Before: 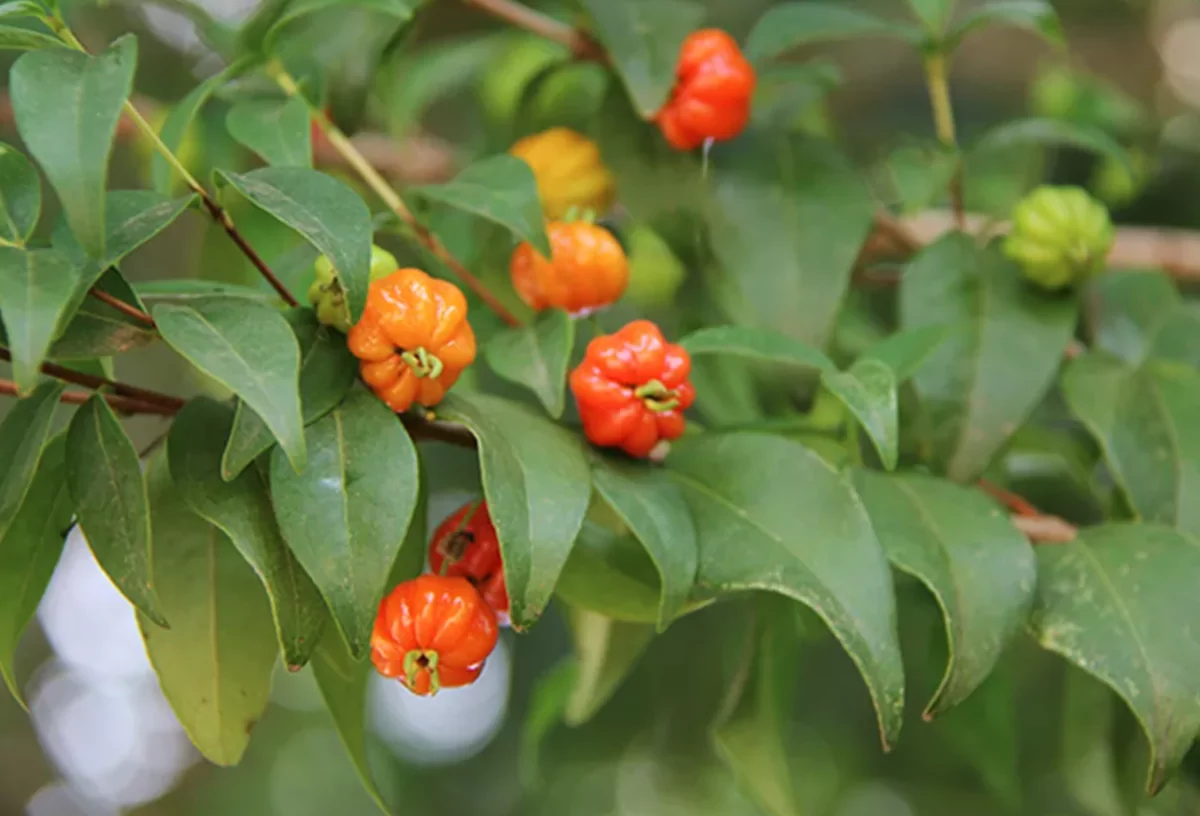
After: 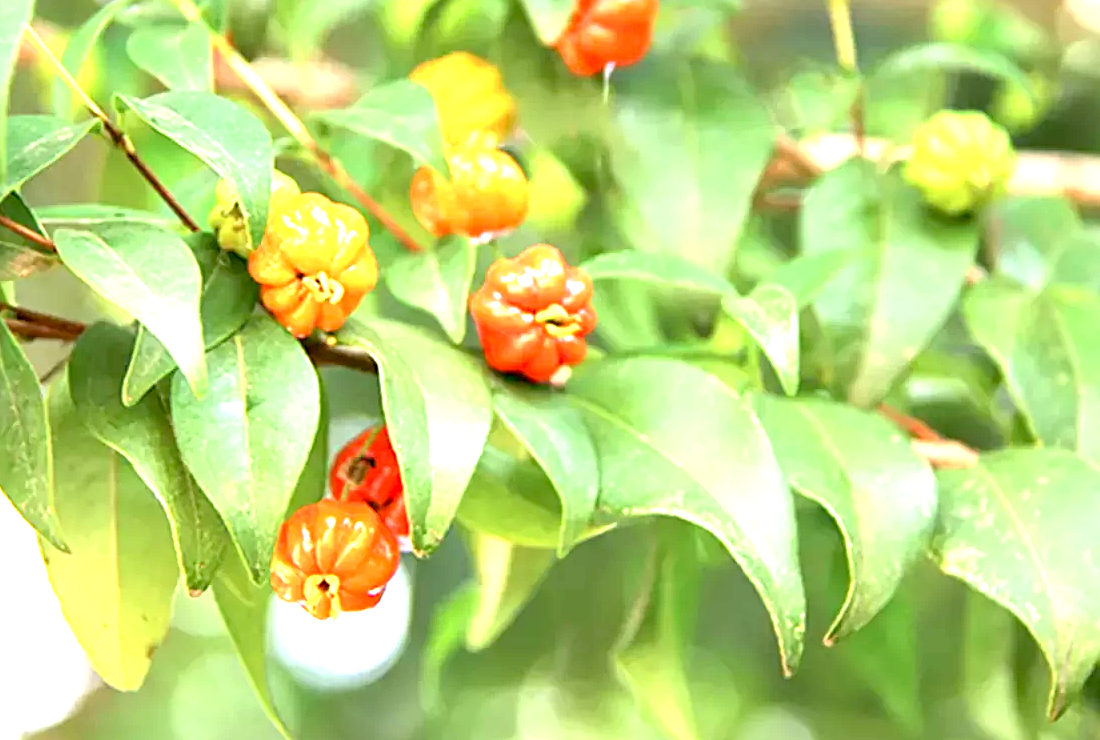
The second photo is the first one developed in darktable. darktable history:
sharpen: radius 2.529, amount 0.323
color balance: input saturation 99%
exposure: black level correction 0.005, exposure 2.084 EV, compensate highlight preservation false
crop and rotate: left 8.262%, top 9.226%
